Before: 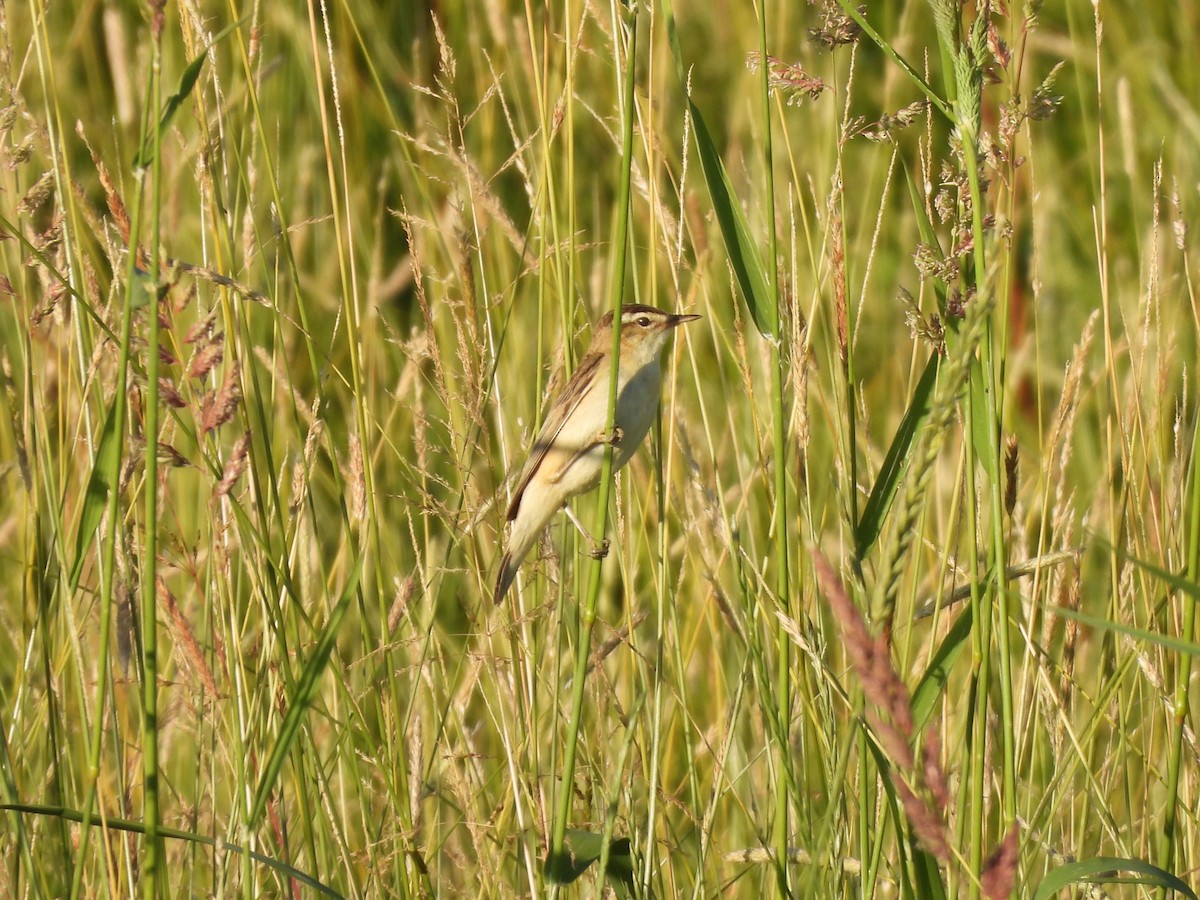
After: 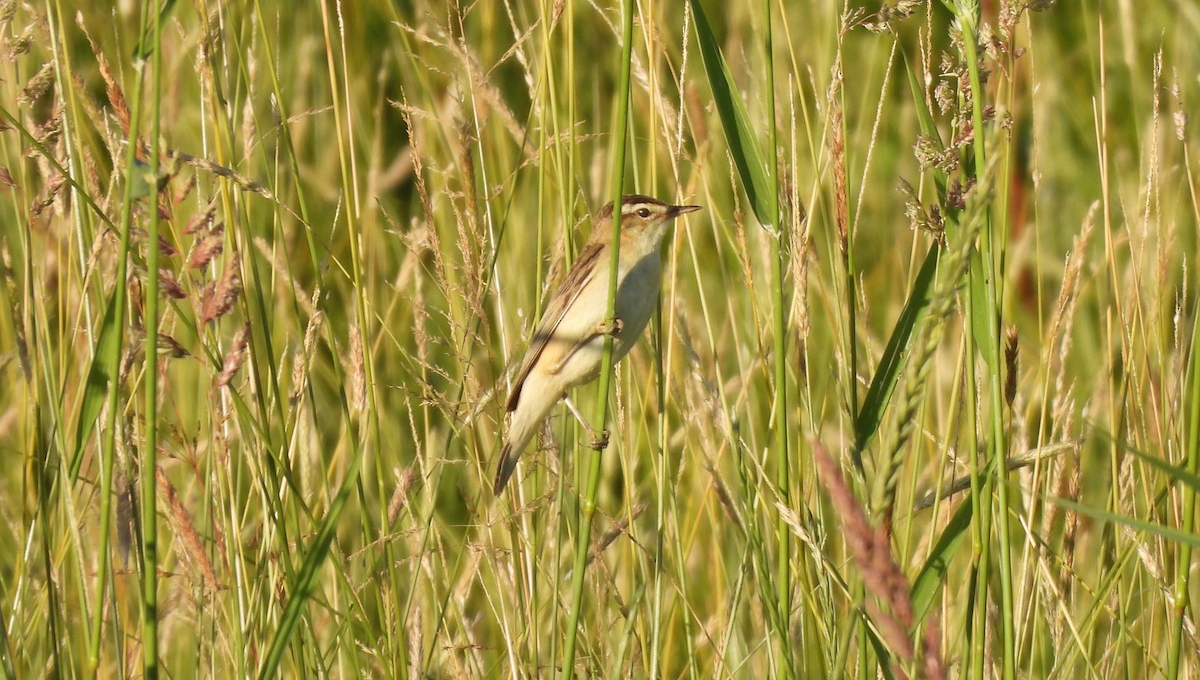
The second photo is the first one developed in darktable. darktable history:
crop and rotate: top 12.136%, bottom 12.291%
